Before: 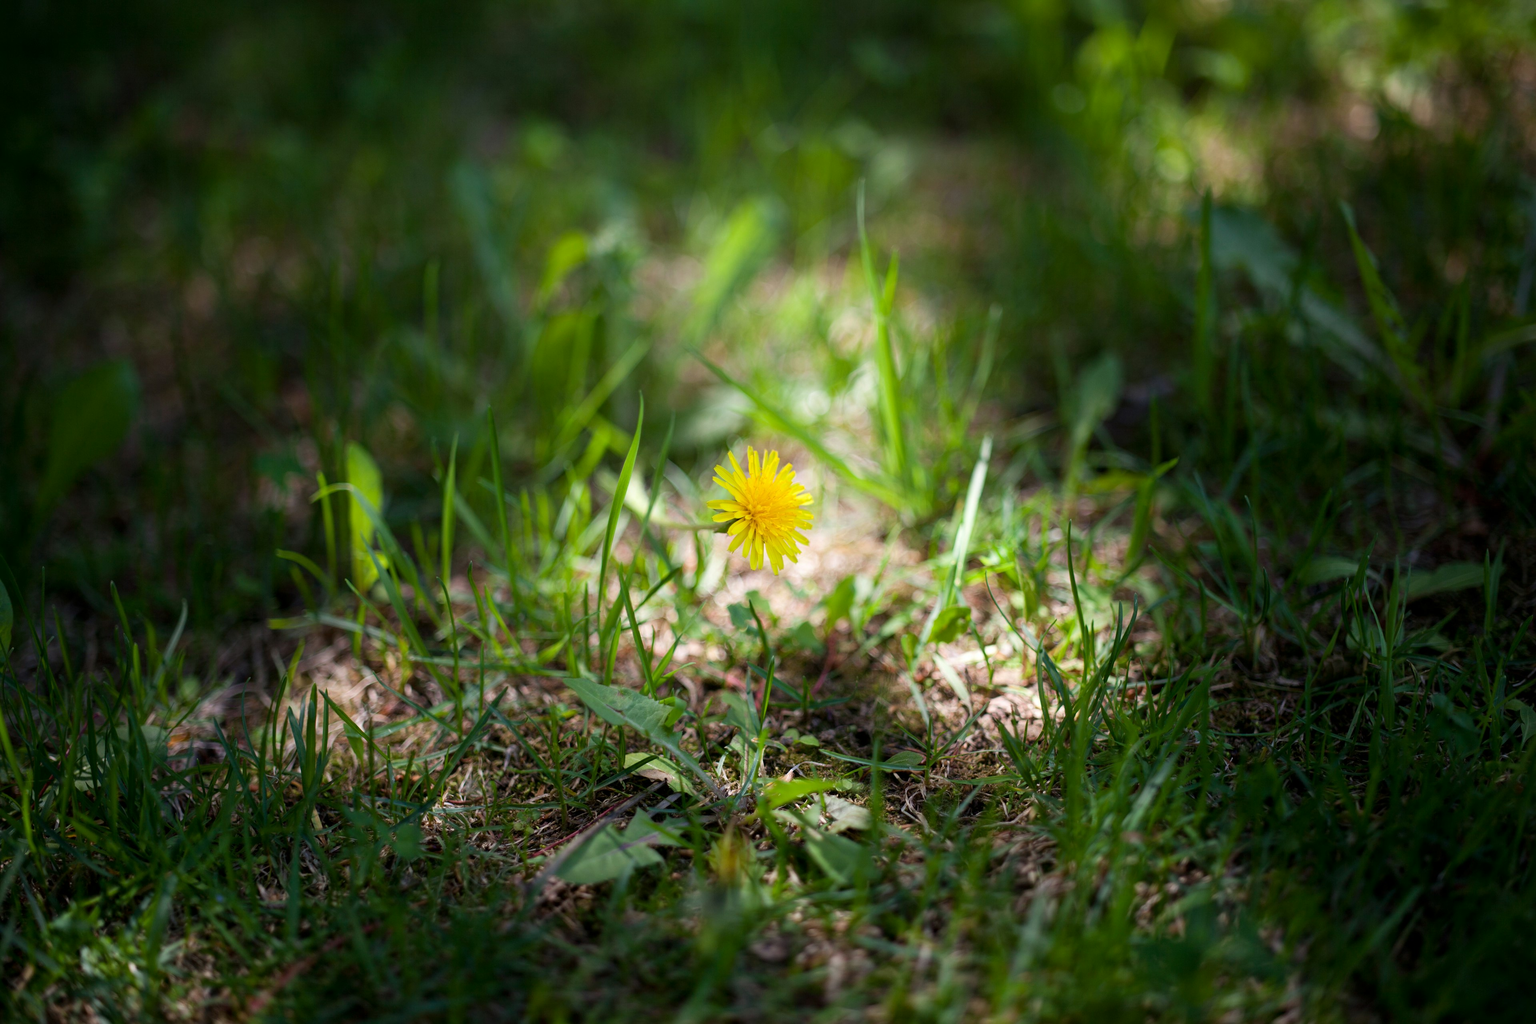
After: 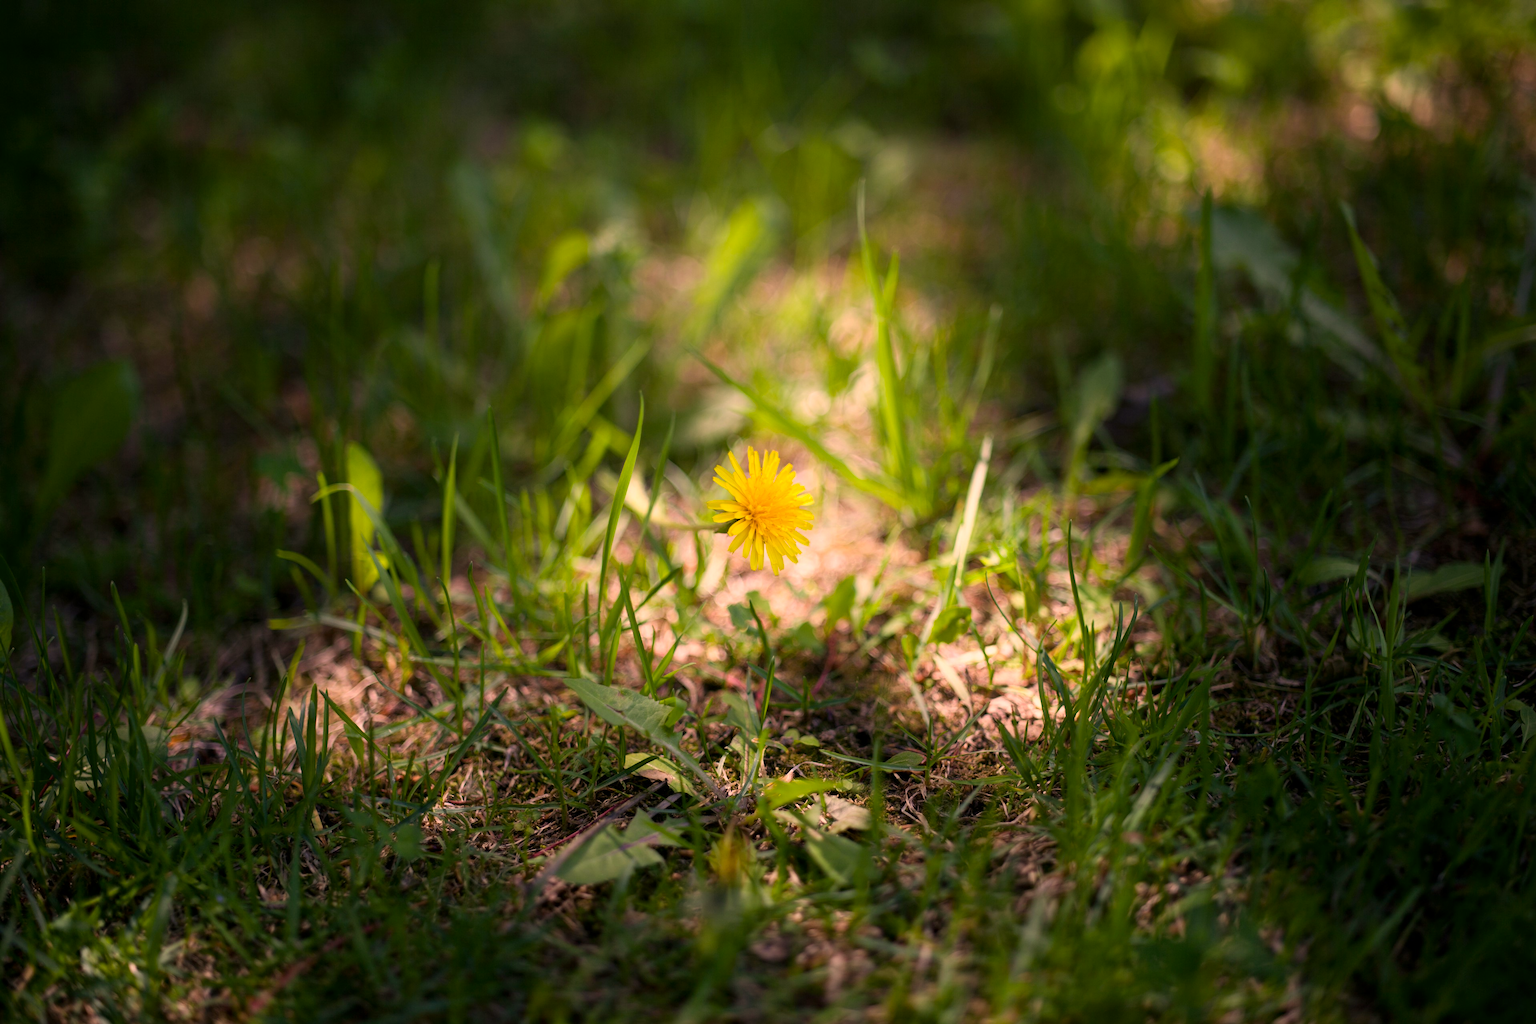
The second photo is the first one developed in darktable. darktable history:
color correction: highlights a* 21.26, highlights b* 19.71
